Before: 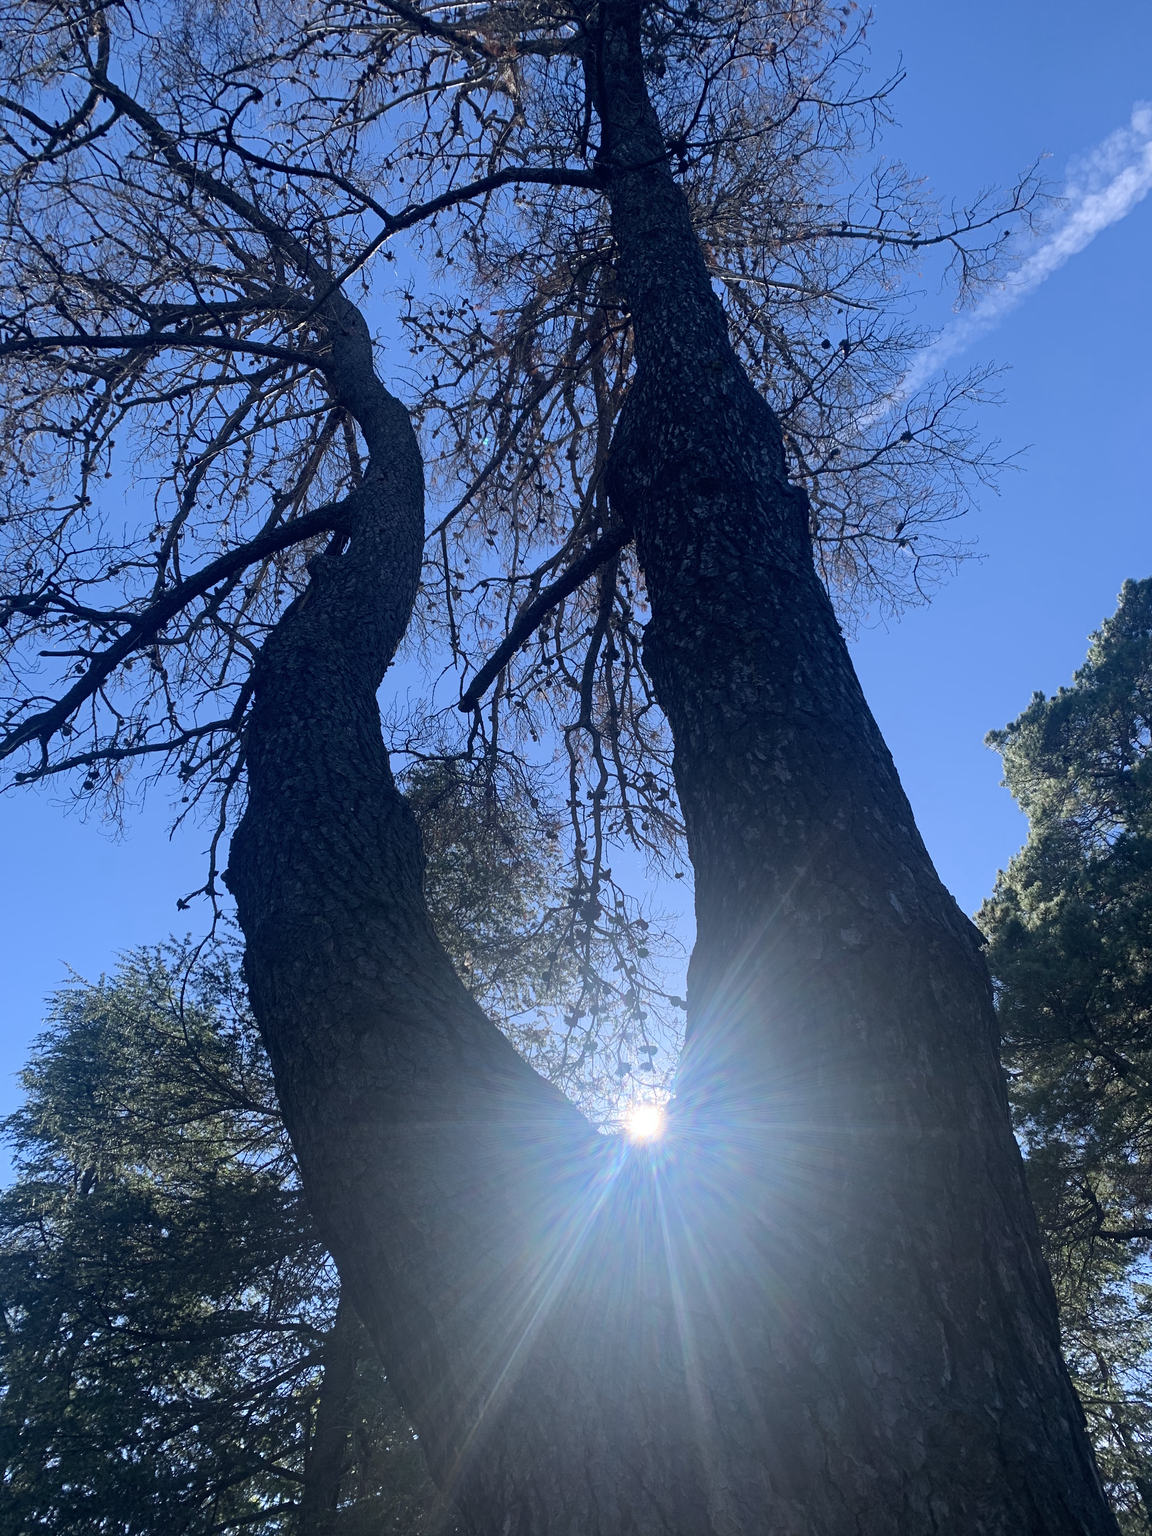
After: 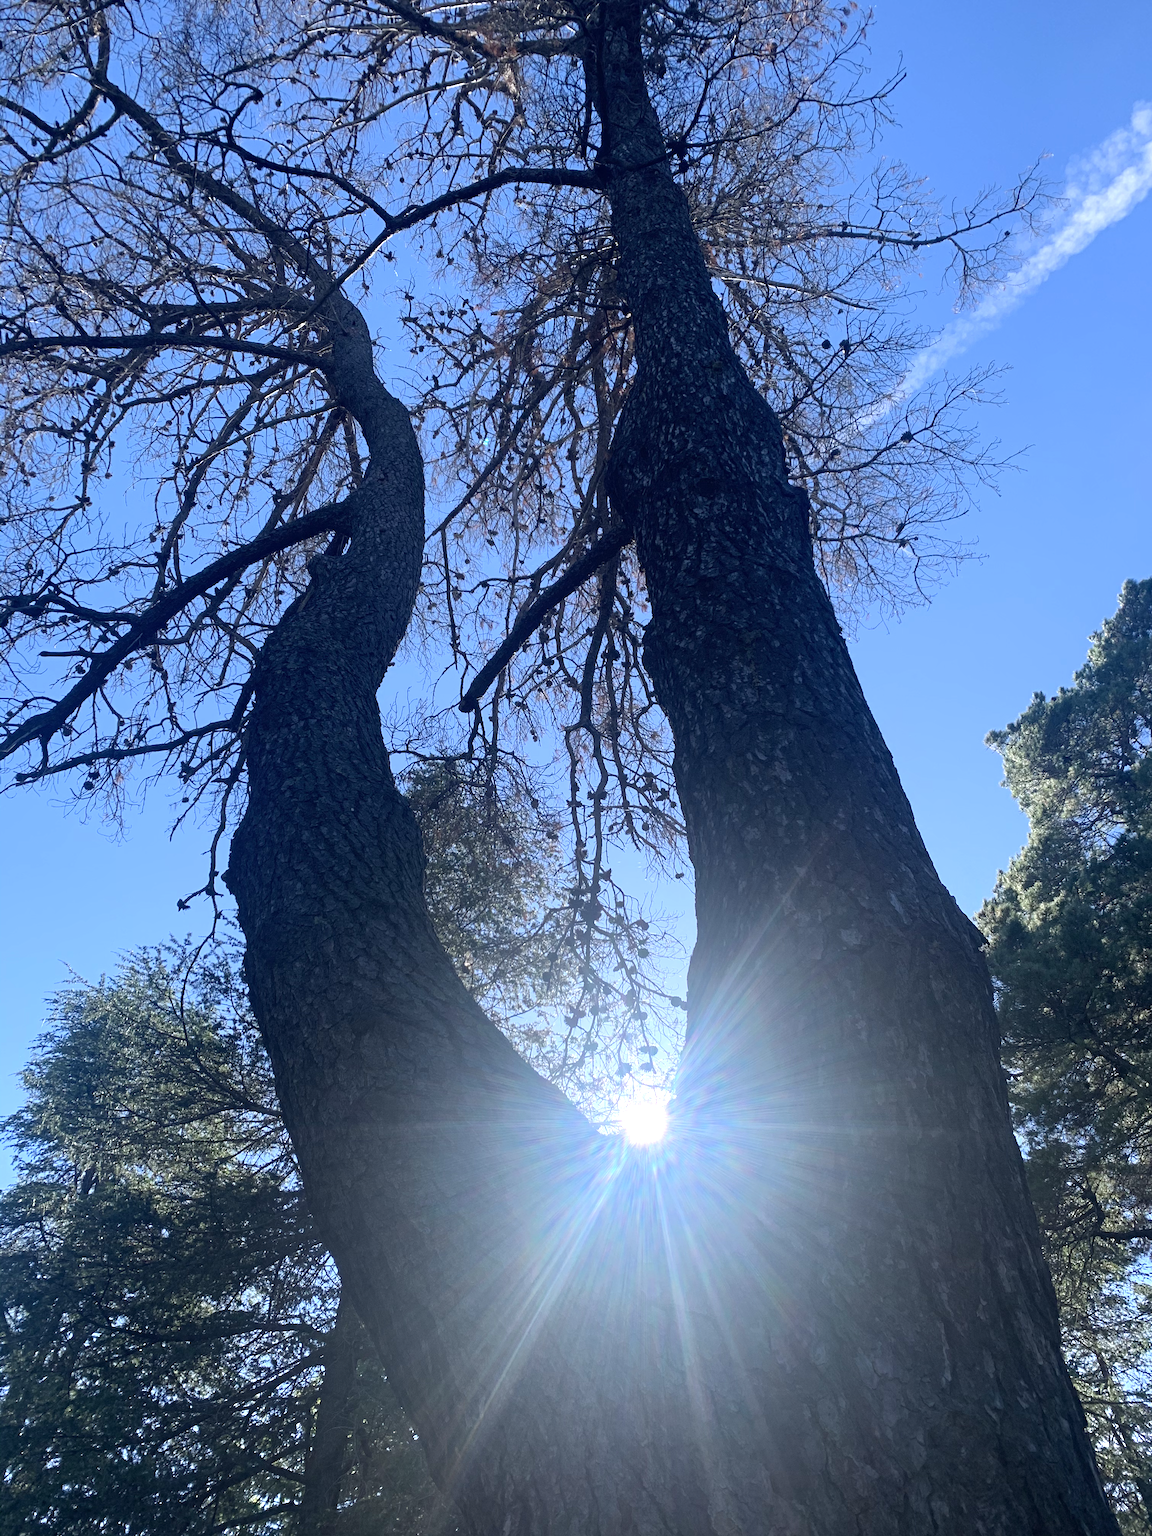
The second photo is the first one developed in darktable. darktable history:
exposure: exposure 0.509 EV, compensate highlight preservation false
